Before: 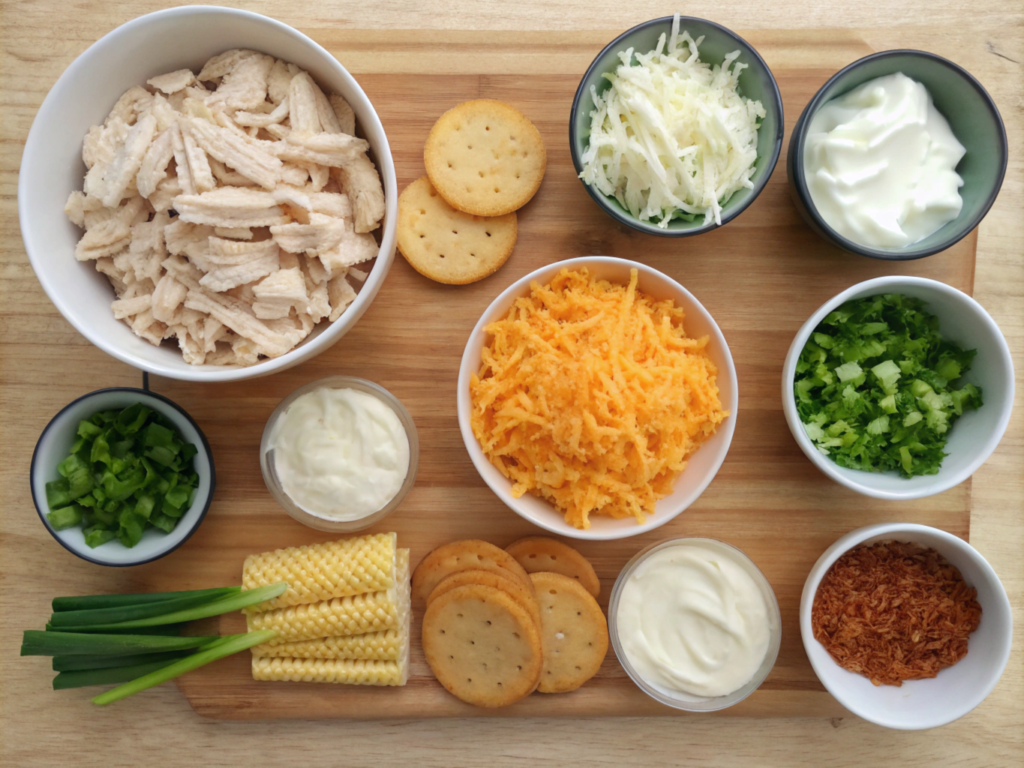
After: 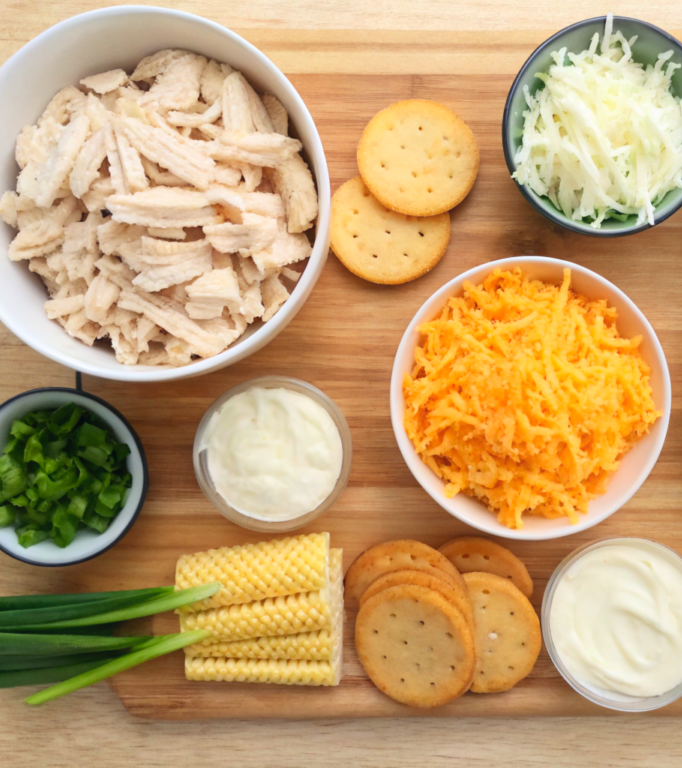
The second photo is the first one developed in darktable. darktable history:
contrast brightness saturation: contrast 0.2, brightness 0.16, saturation 0.22
crop and rotate: left 6.617%, right 26.717%
